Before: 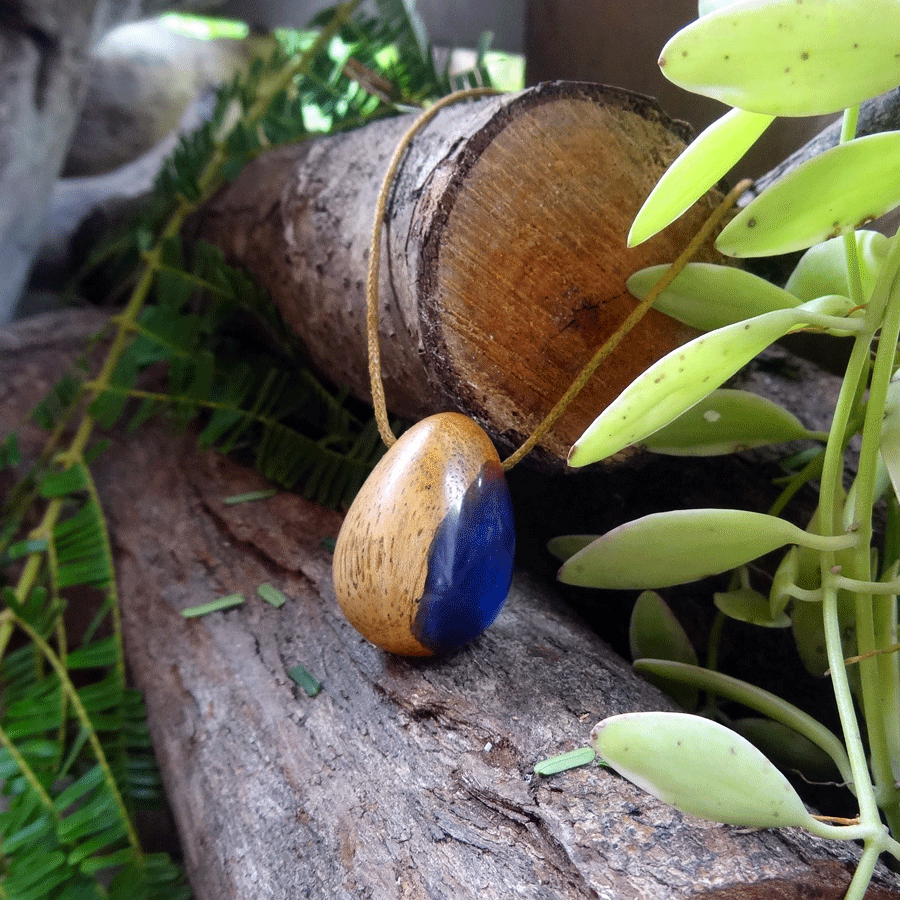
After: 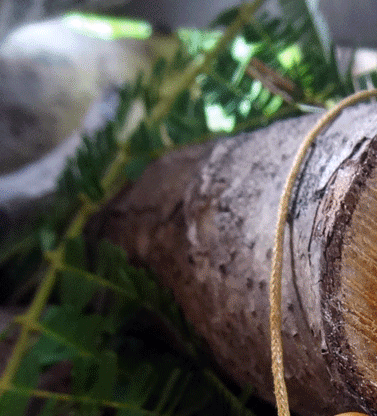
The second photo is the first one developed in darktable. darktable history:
crop and rotate: left 10.817%, top 0.062%, right 47.194%, bottom 53.626%
white balance: red 1.004, blue 1.024
color zones: curves: ch0 [(0.25, 0.5) (0.428, 0.473) (0.75, 0.5)]; ch1 [(0.243, 0.479) (0.398, 0.452) (0.75, 0.5)]
